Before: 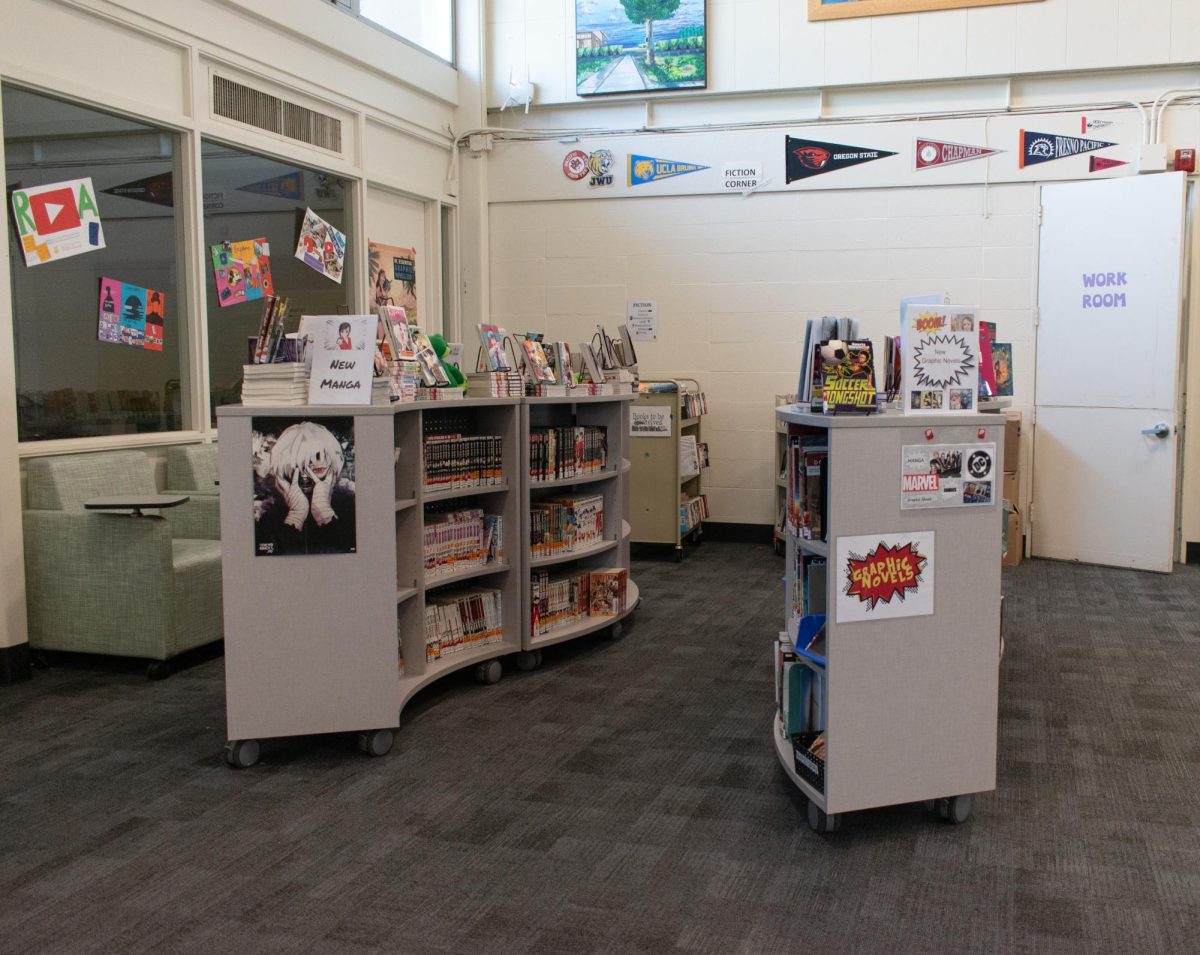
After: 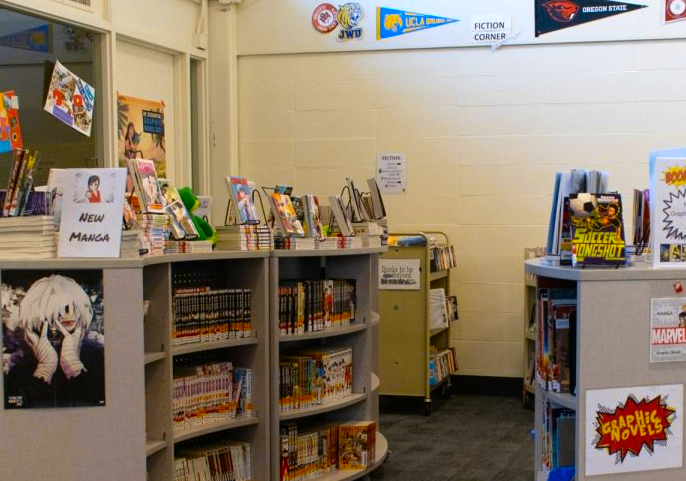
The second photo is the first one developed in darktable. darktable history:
color contrast: green-magenta contrast 1.12, blue-yellow contrast 1.95, unbound 0
color balance: contrast 8.5%, output saturation 105%
exposure: compensate highlight preservation false
crop: left 20.932%, top 15.471%, right 21.848%, bottom 34.081%
